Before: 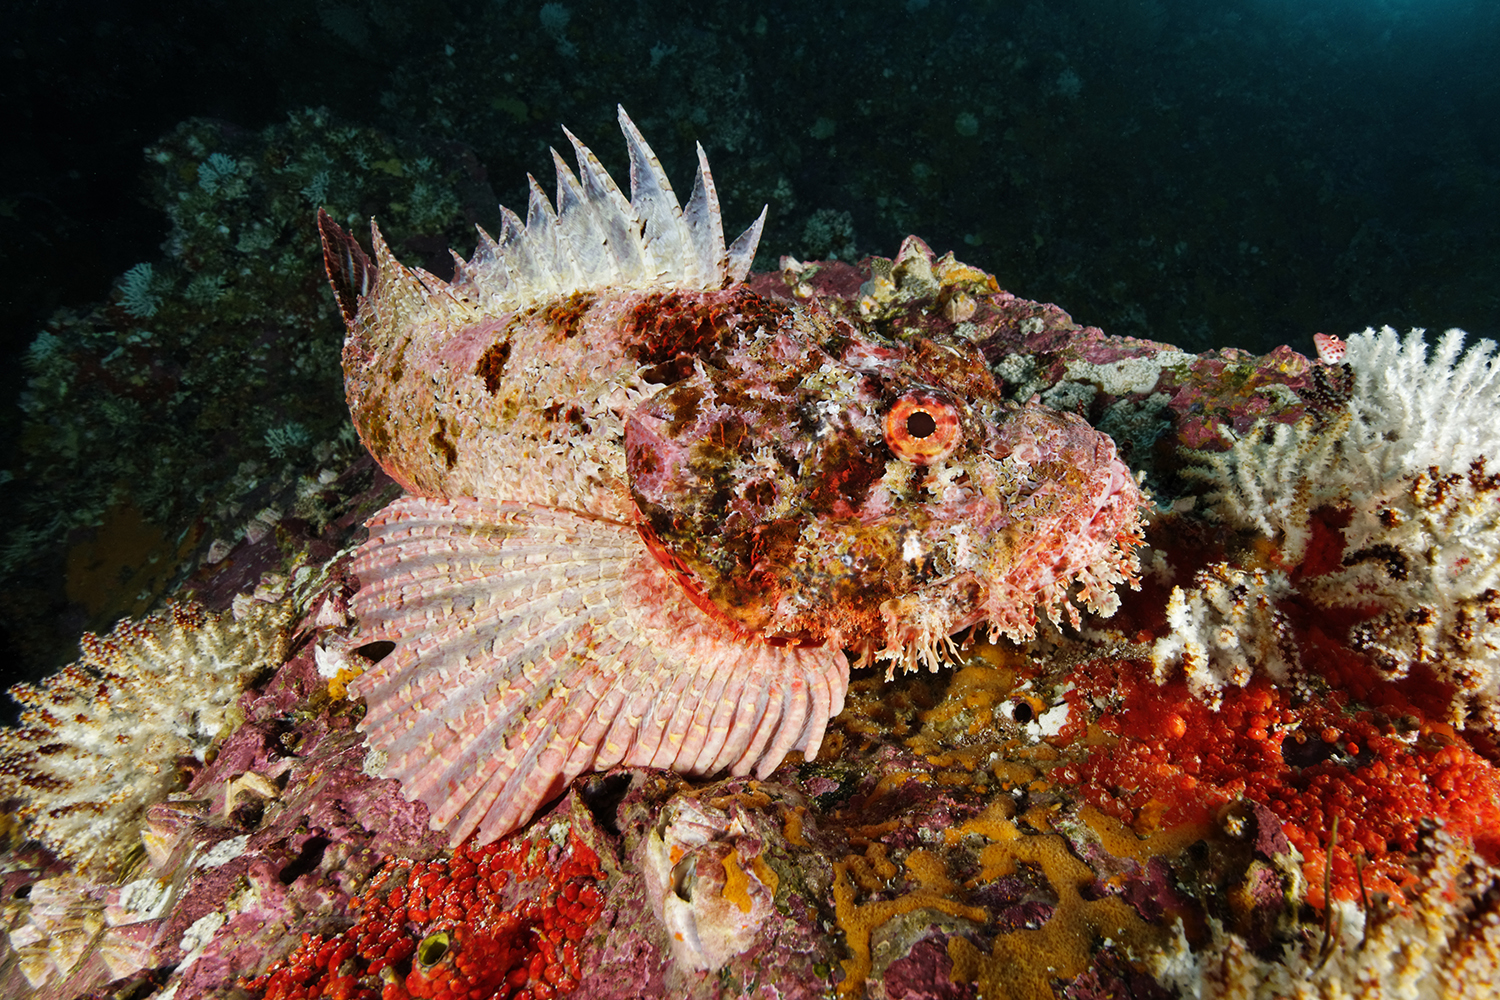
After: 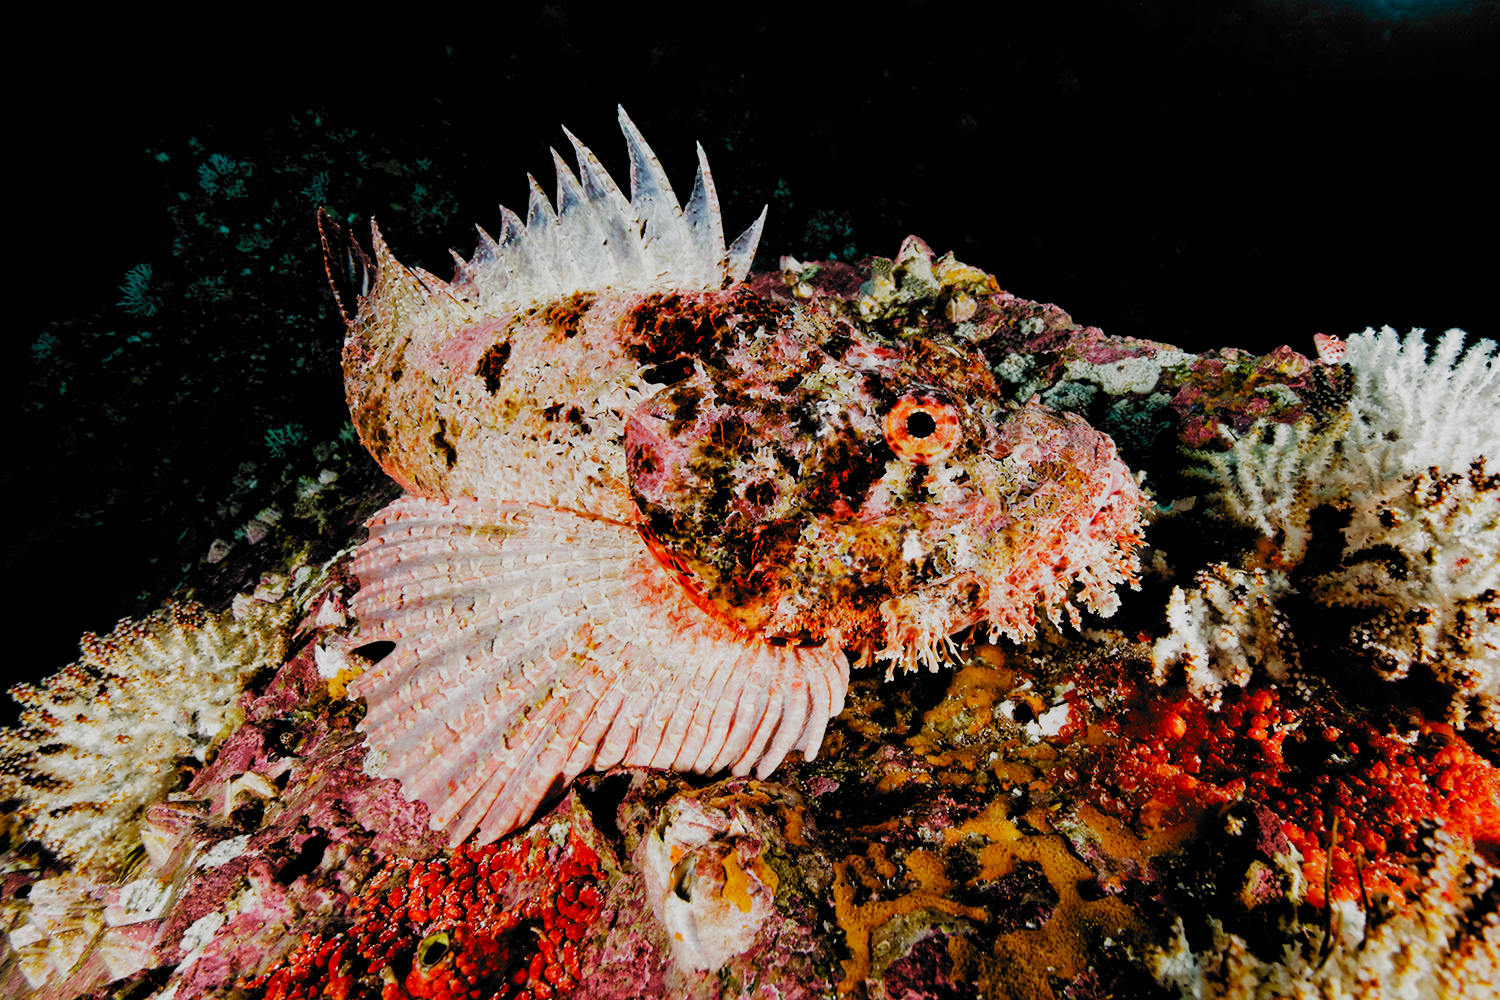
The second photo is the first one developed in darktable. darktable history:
filmic rgb: black relative exposure -5.06 EV, white relative exposure 3.97 EV, hardness 2.9, contrast 1.198, highlights saturation mix -28.6%, add noise in highlights 0, preserve chrominance no, color science v3 (2019), use custom middle-gray values true, contrast in highlights soft
